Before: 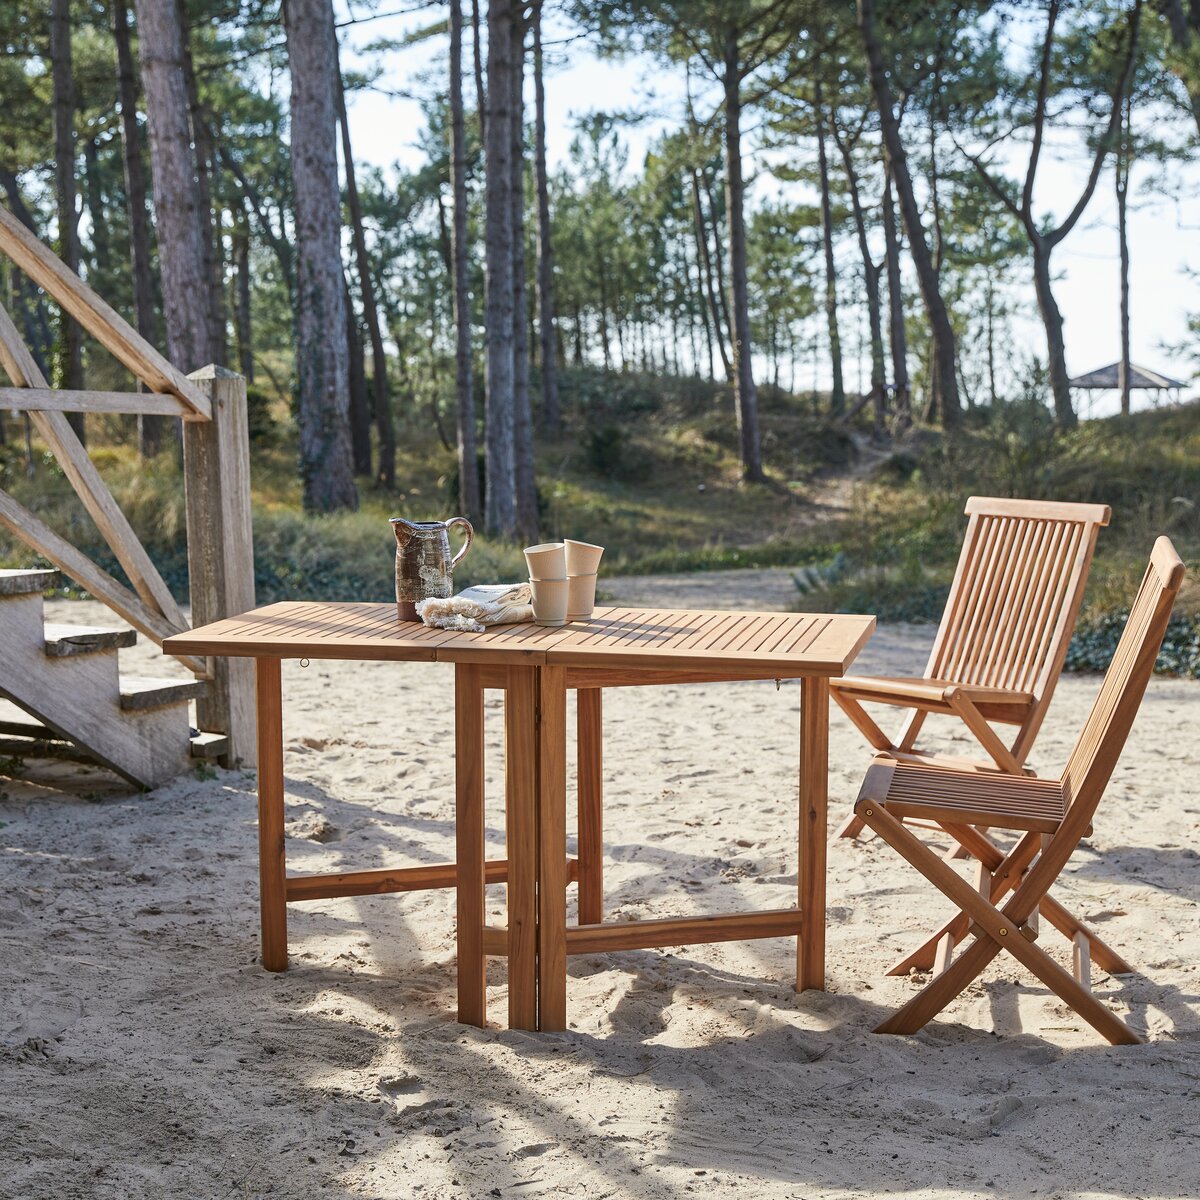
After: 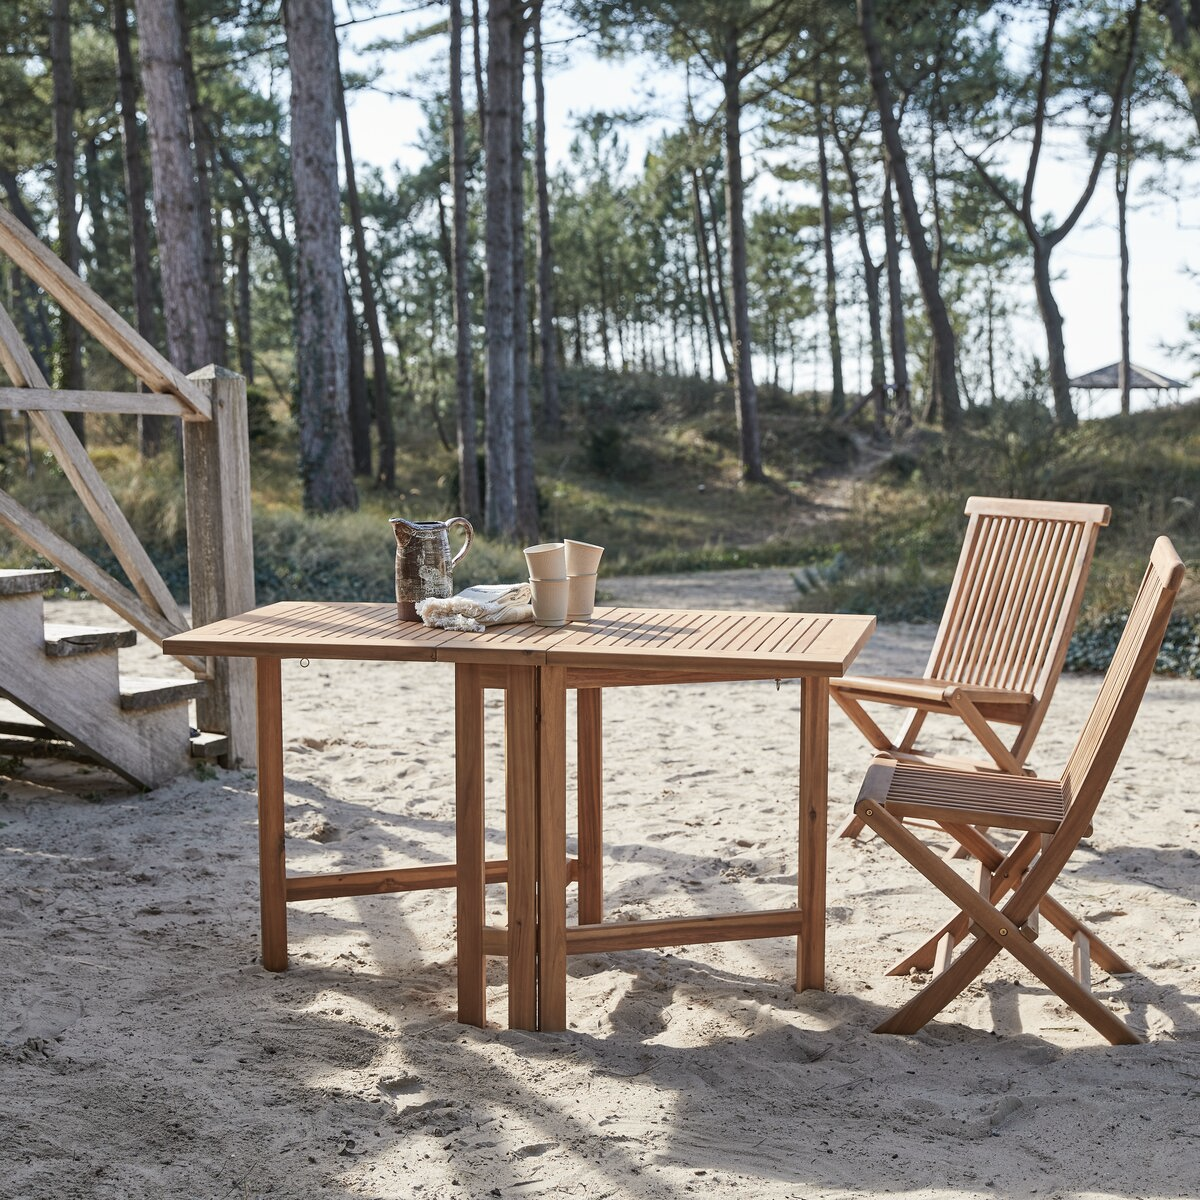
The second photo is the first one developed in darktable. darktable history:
color correction: highlights b* -0.058, saturation 0.771
